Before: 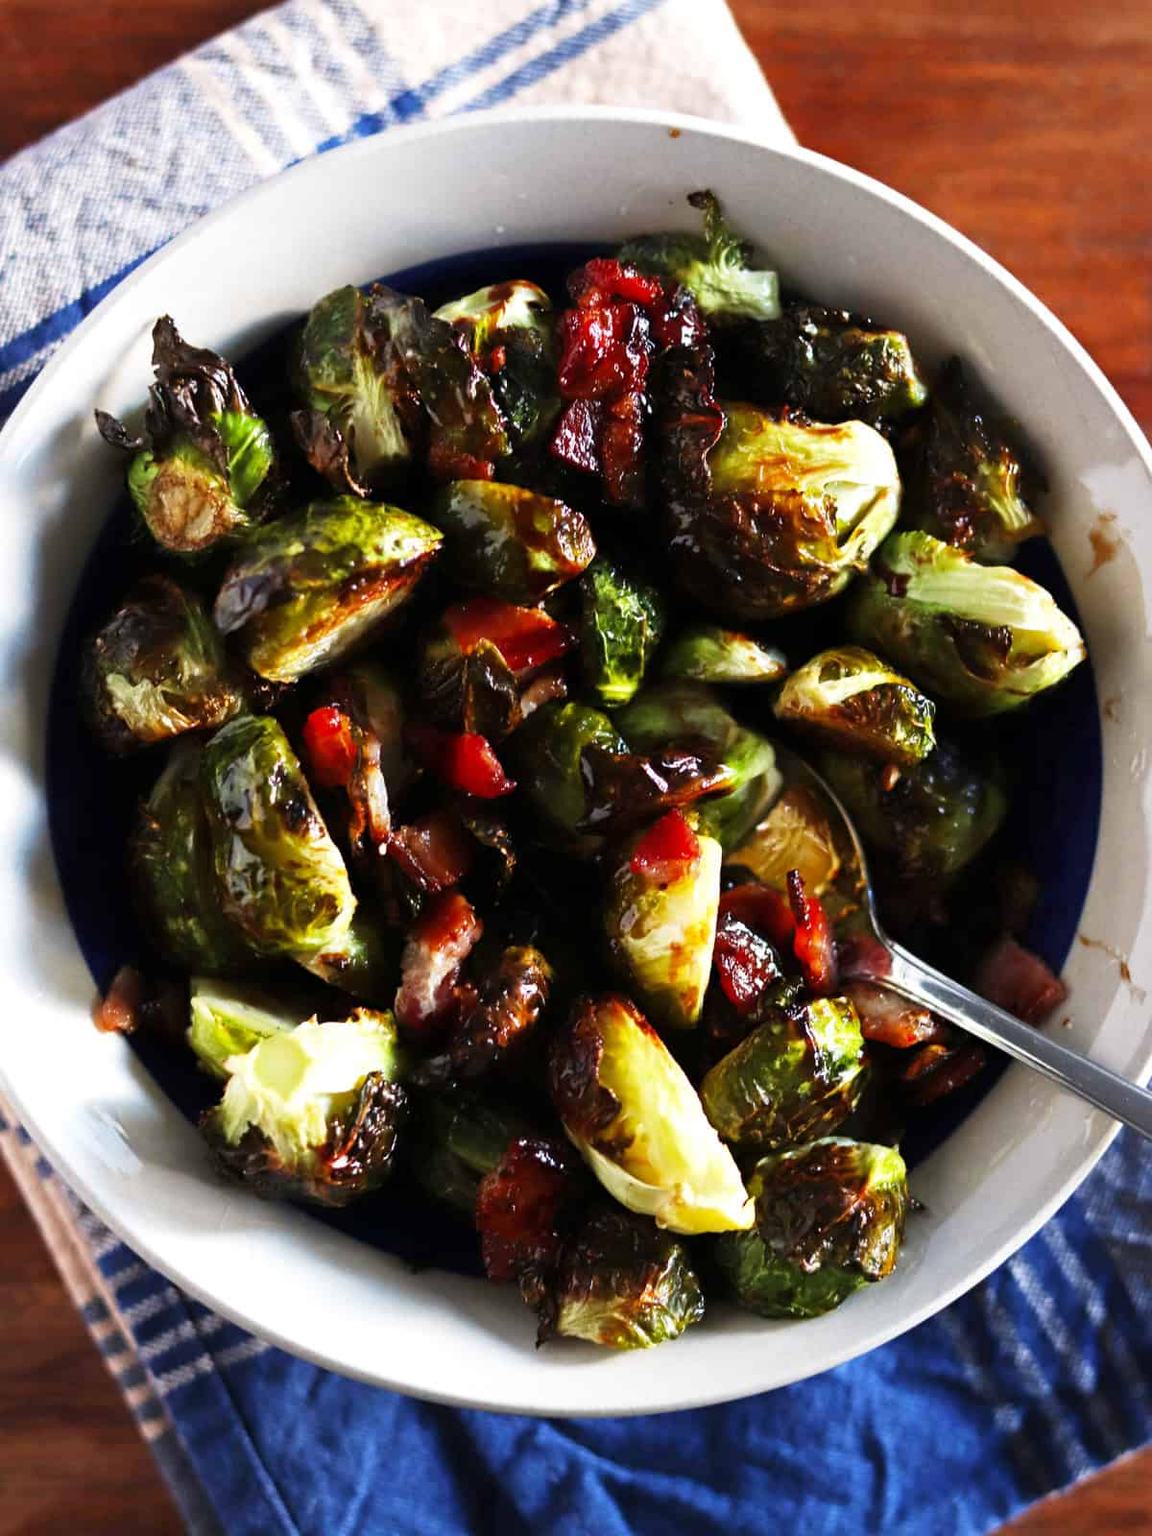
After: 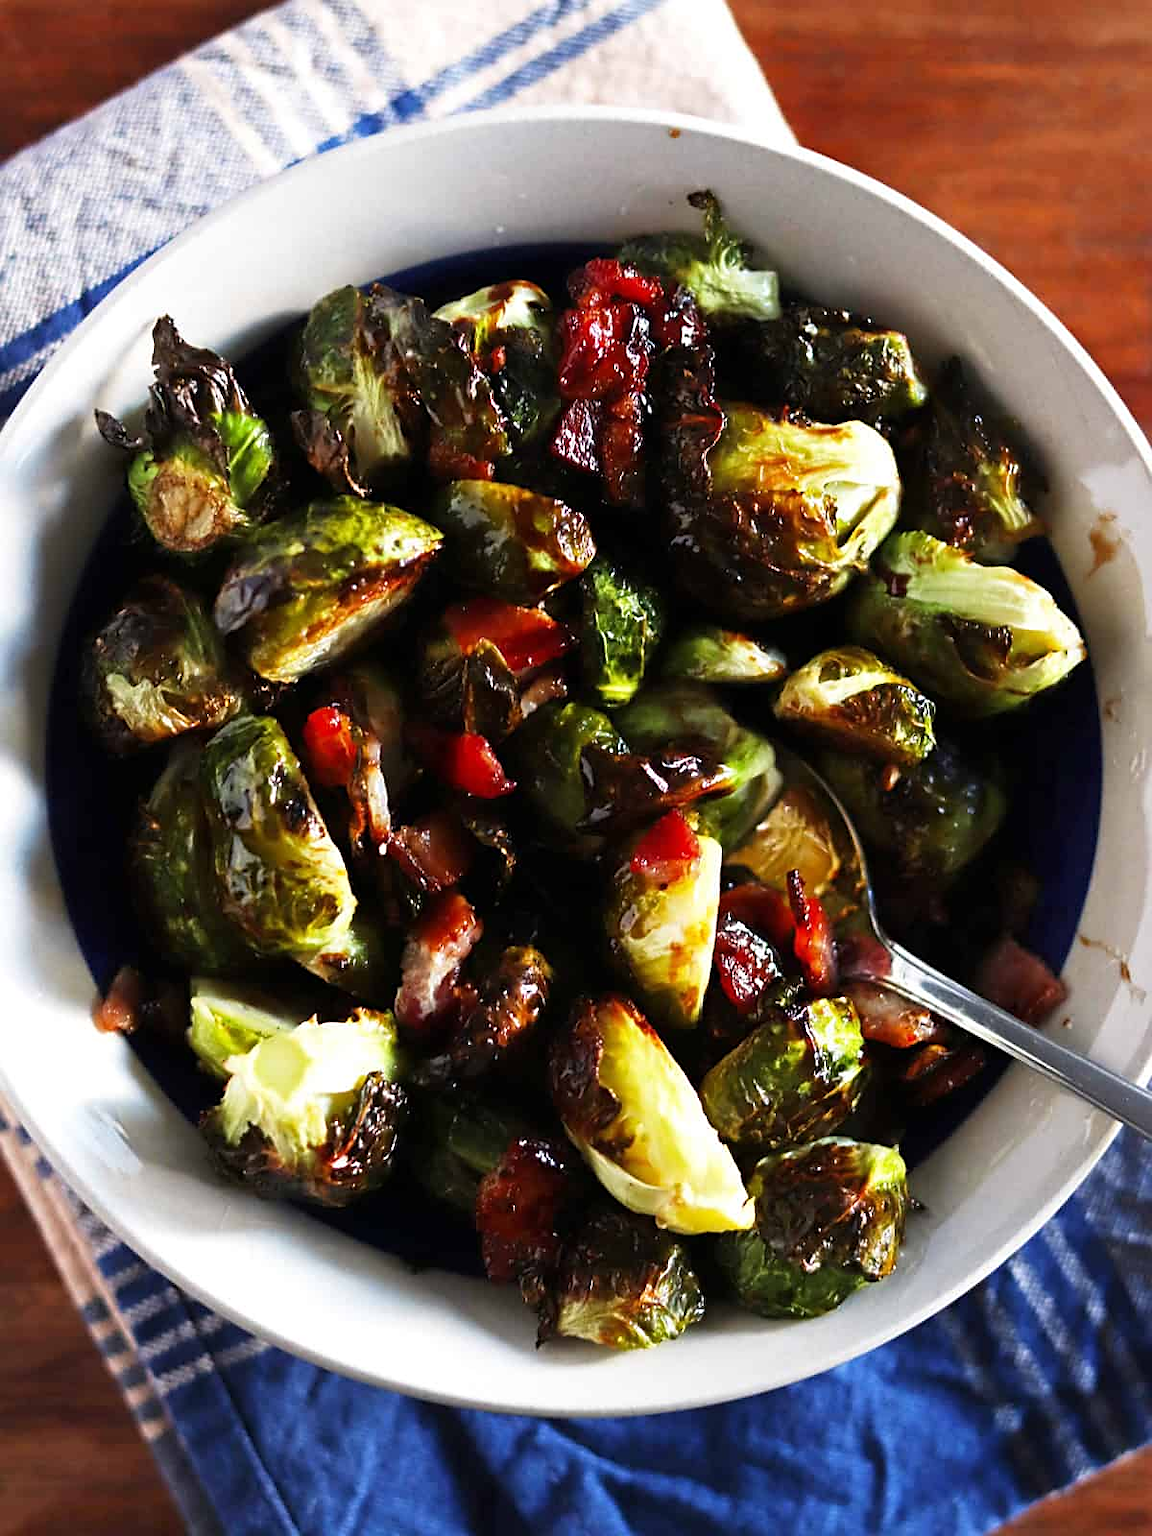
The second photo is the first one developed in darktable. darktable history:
sharpen: radius 1.877, amount 0.416, threshold 1.251
